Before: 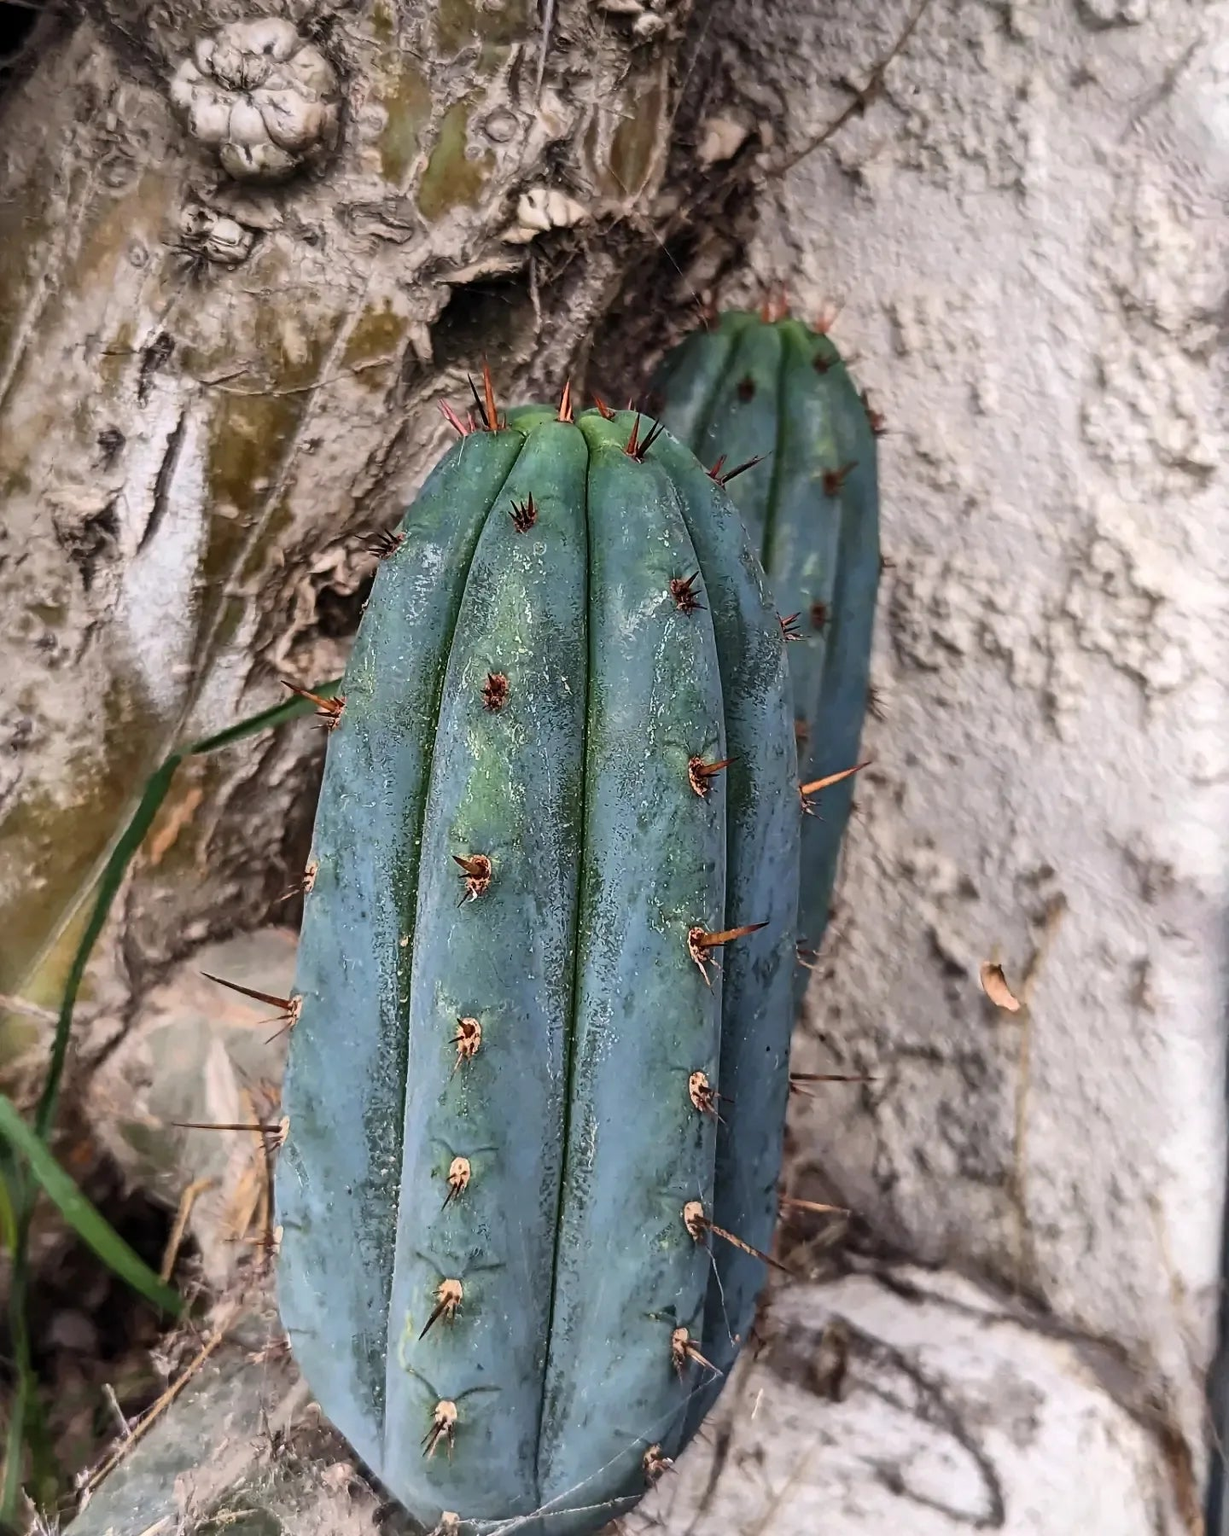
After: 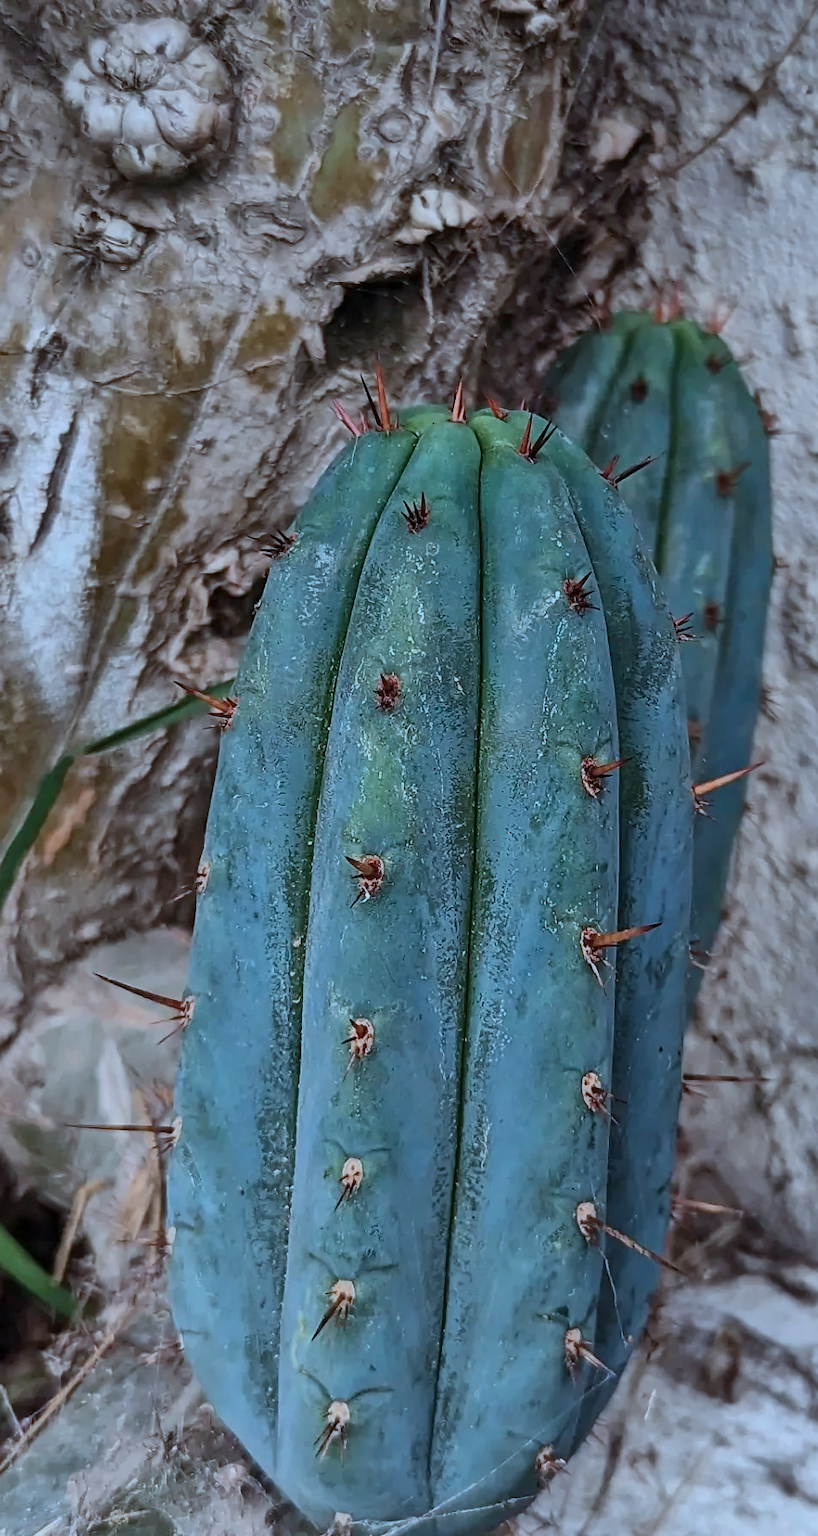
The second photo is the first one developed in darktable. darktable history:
crop and rotate: left 8.786%, right 24.548%
tone equalizer: -8 EV 0.25 EV, -7 EV 0.417 EV, -6 EV 0.417 EV, -5 EV 0.25 EV, -3 EV -0.25 EV, -2 EV -0.417 EV, -1 EV -0.417 EV, +0 EV -0.25 EV, edges refinement/feathering 500, mask exposure compensation -1.57 EV, preserve details guided filter
color correction: highlights a* -9.35, highlights b* -23.15
base curve: curves: ch0 [(0, 0) (0.303, 0.277) (1, 1)]
